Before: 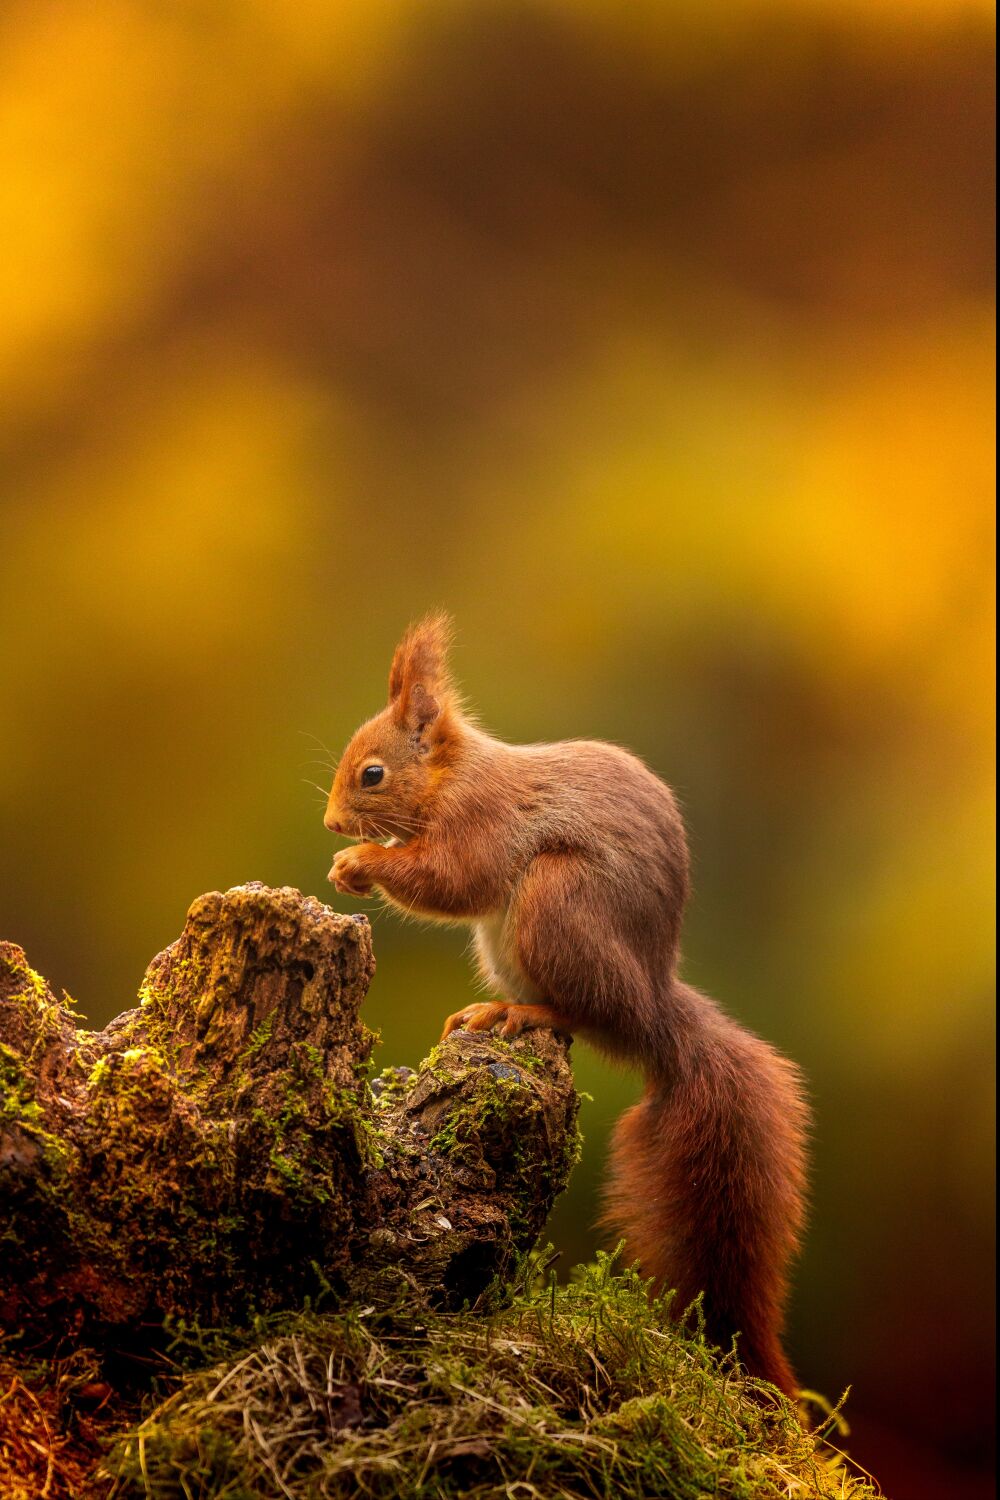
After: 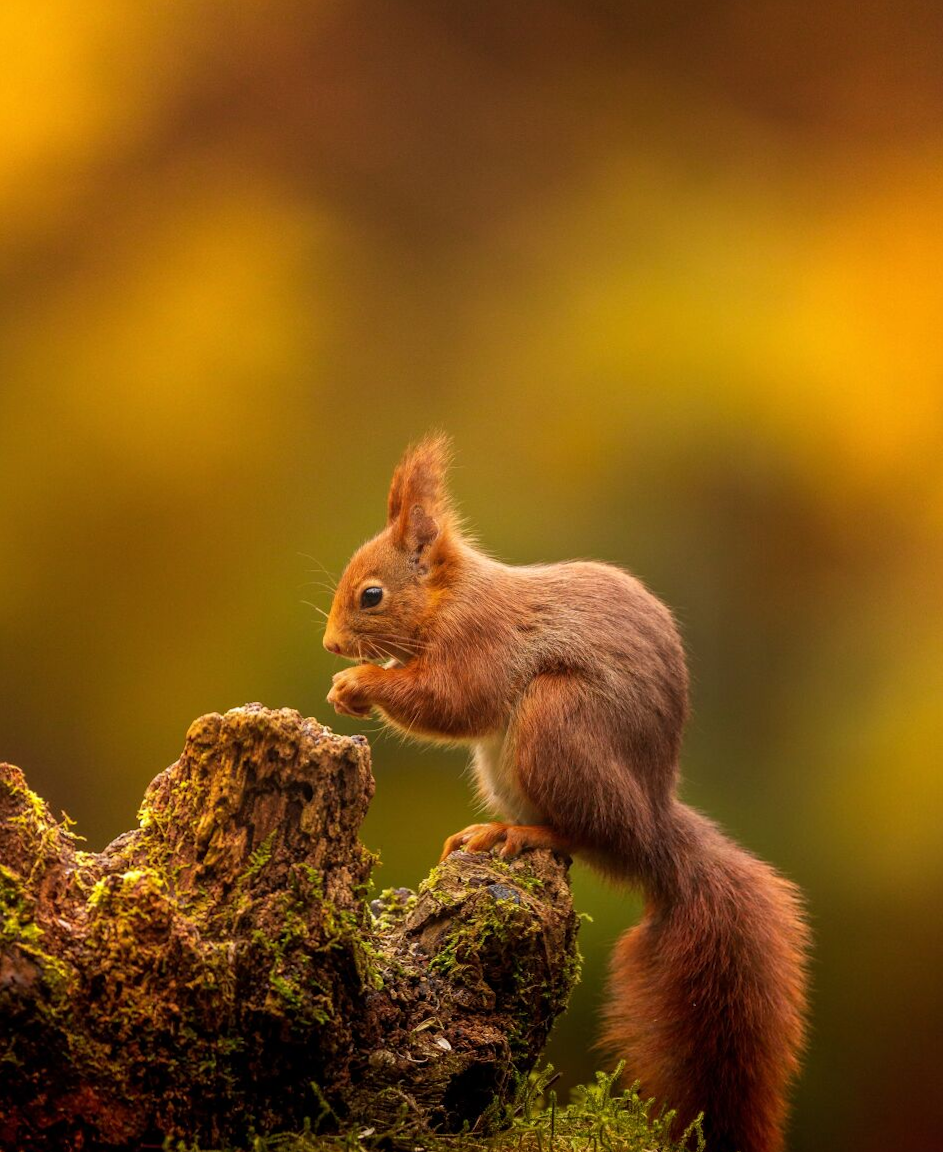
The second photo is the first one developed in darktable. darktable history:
crop and rotate: angle 0.086°, top 11.877%, right 5.448%, bottom 11.125%
